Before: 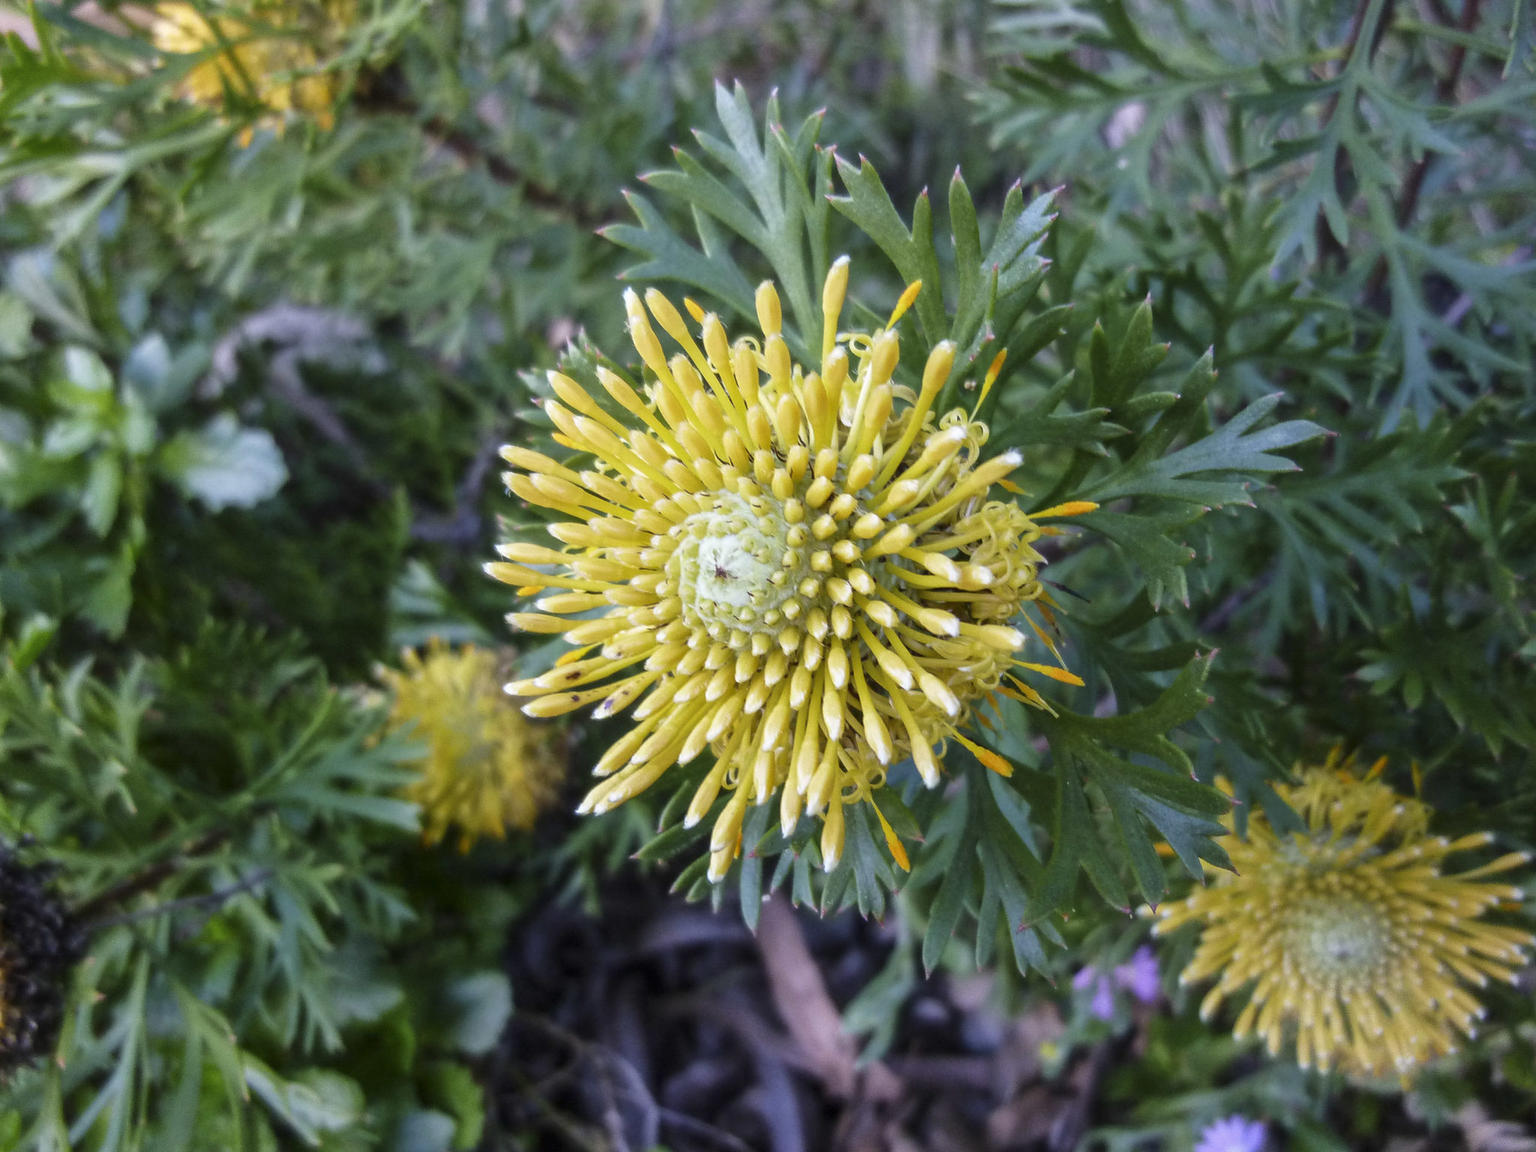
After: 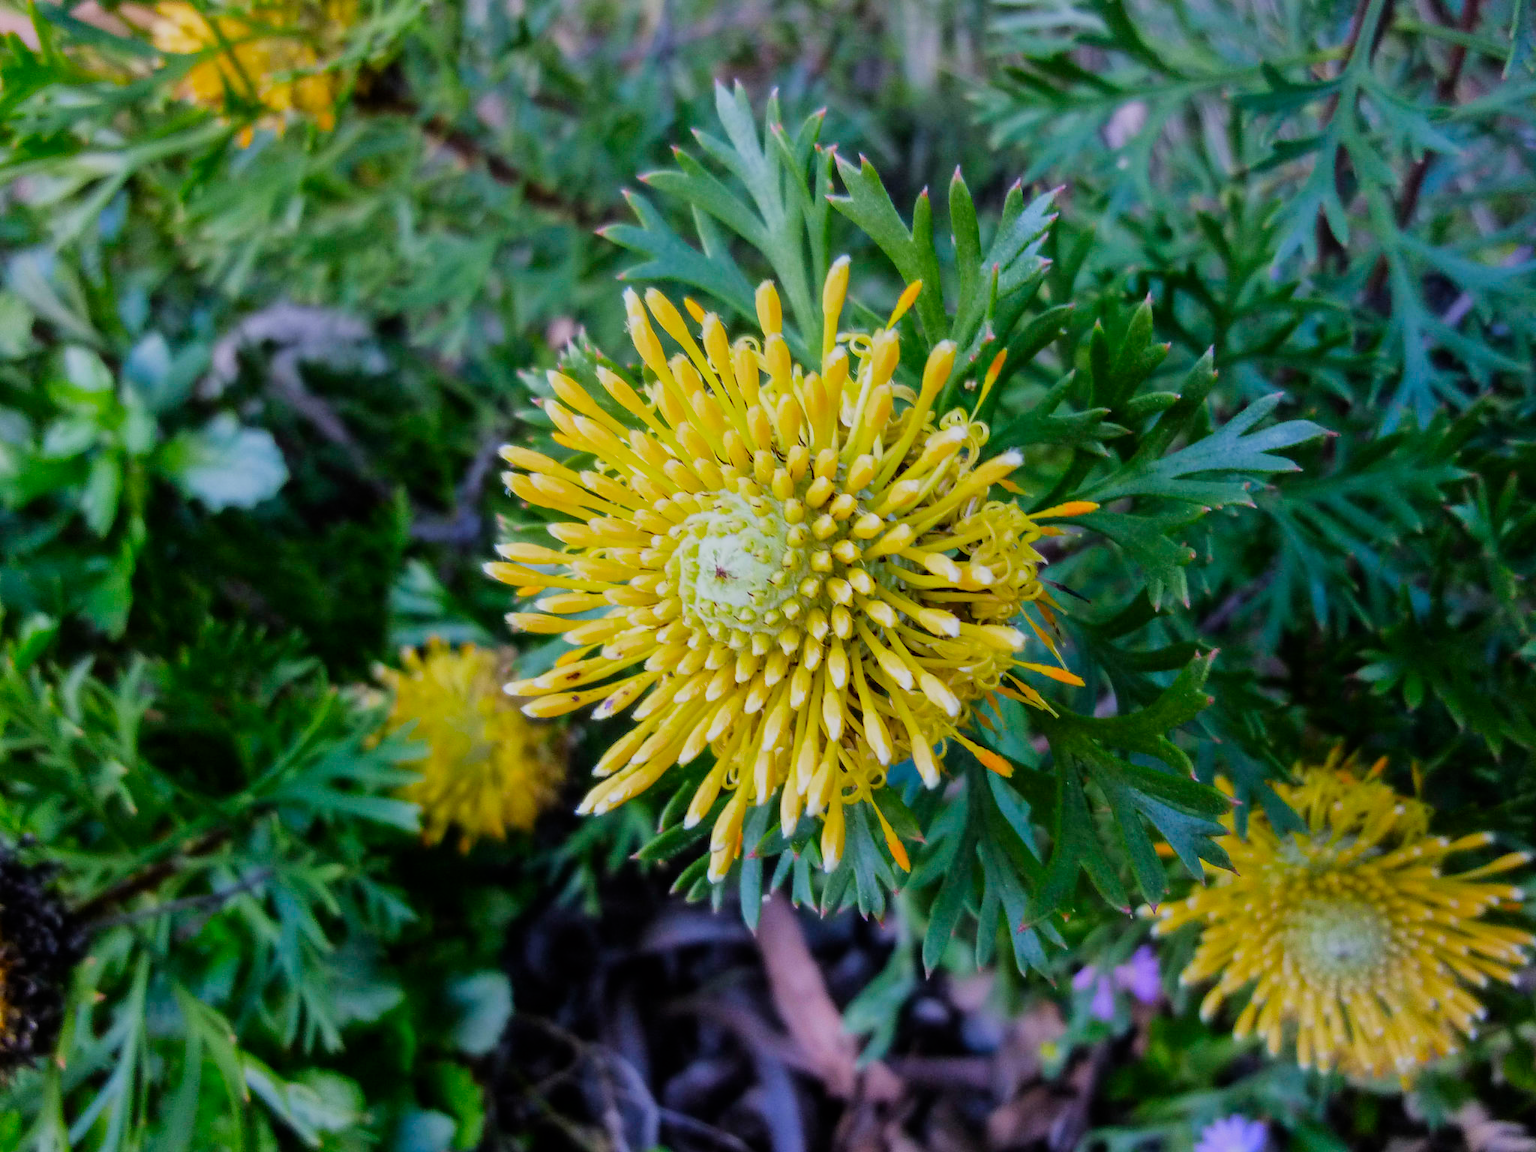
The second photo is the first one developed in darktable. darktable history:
filmic rgb: black relative exposure -7.65 EV, white relative exposure 4.56 EV, hardness 3.61
contrast brightness saturation: saturation 0.5
